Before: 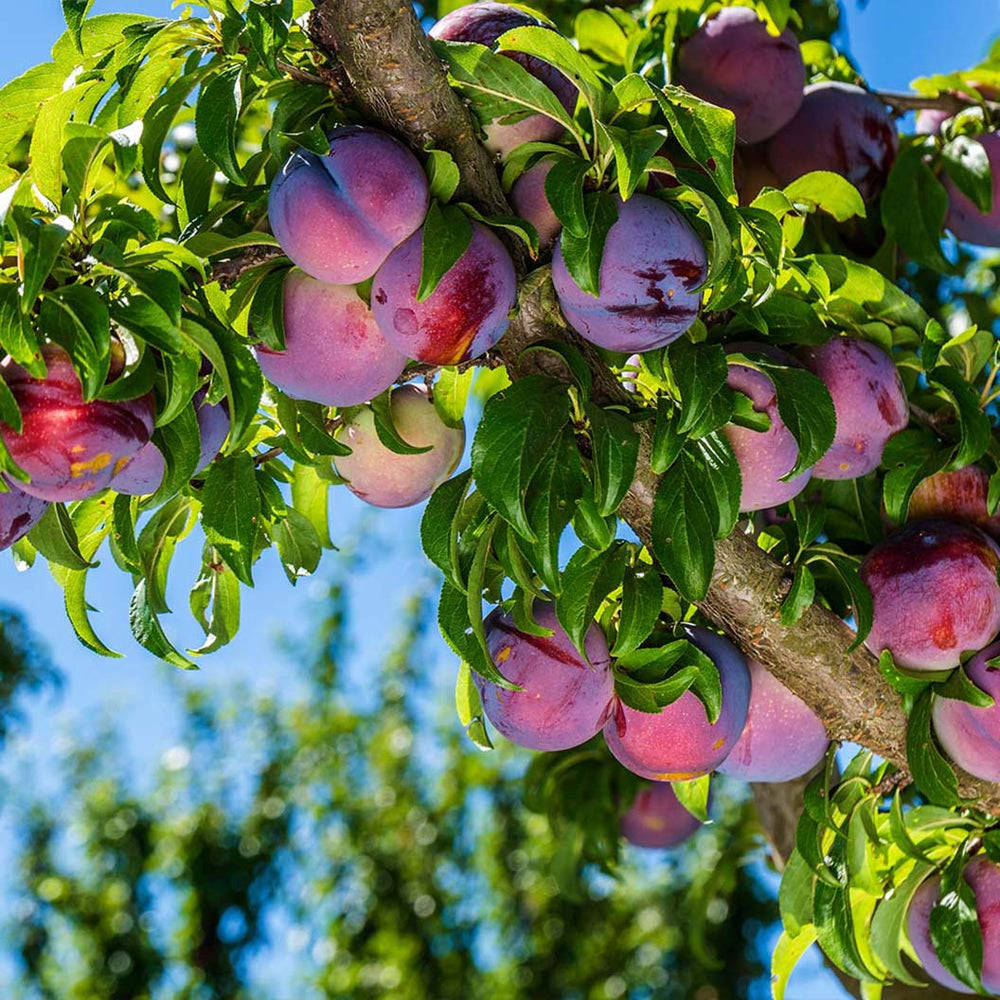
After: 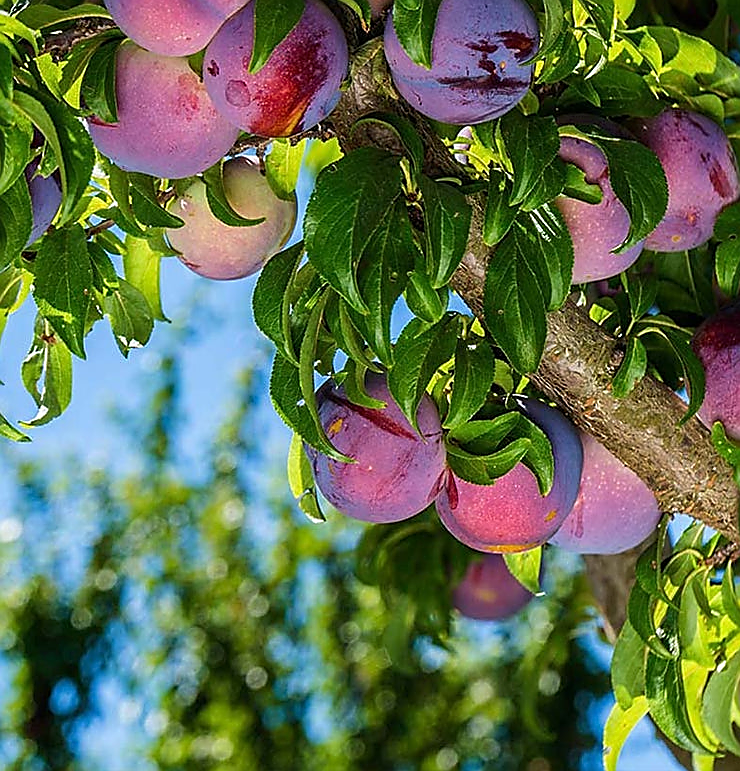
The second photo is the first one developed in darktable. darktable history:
sharpen: radius 1.4, amount 1.25, threshold 0.7
crop: left 16.871%, top 22.857%, right 9.116%
